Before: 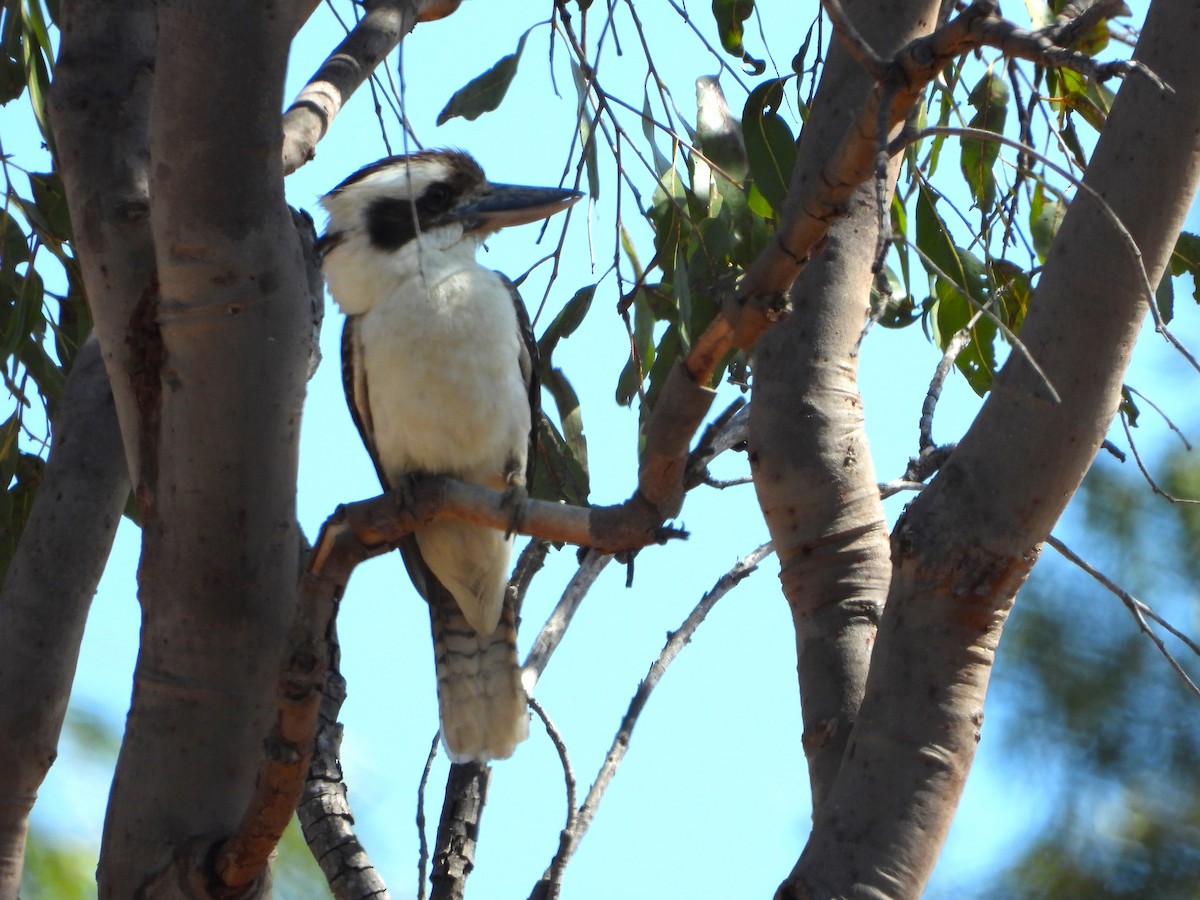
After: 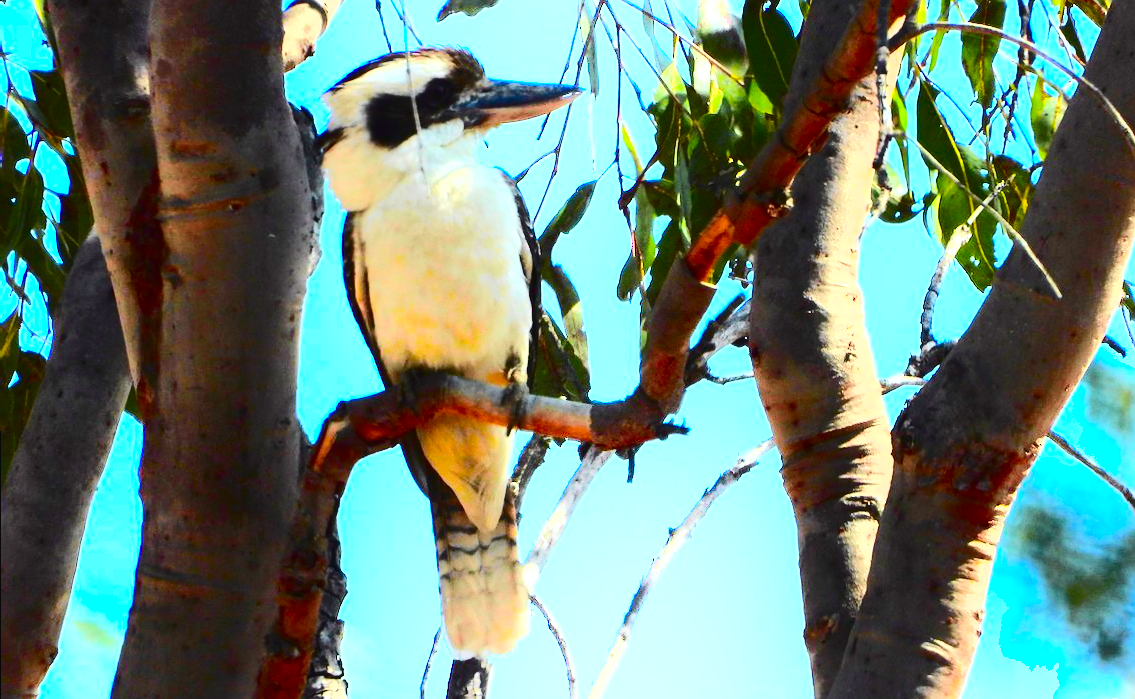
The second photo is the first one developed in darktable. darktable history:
crop and rotate: angle 0.107°, top 11.654%, right 5.47%, bottom 10.813%
color balance rgb: linear chroma grading › global chroma 15.375%, perceptual saturation grading › global saturation 29.451%, global vibrance 2.072%
shadows and highlights: highlights 71.43, soften with gaussian
sharpen: radius 1.044
exposure: black level correction 0, exposure 1.663 EV, compensate highlight preservation false
contrast brightness saturation: contrast 0.239, brightness -0.225, saturation 0.138
tone curve: curves: ch0 [(0, 0.018) (0.036, 0.038) (0.15, 0.131) (0.27, 0.247) (0.545, 0.561) (0.761, 0.761) (1, 0.919)]; ch1 [(0, 0) (0.179, 0.173) (0.322, 0.32) (0.429, 0.431) (0.502, 0.5) (0.519, 0.522) (0.562, 0.588) (0.625, 0.67) (0.711, 0.745) (1, 1)]; ch2 [(0, 0) (0.29, 0.295) (0.404, 0.436) (0.497, 0.499) (0.521, 0.523) (0.561, 0.605) (0.657, 0.655) (0.712, 0.764) (1, 1)], color space Lab, independent channels, preserve colors none
